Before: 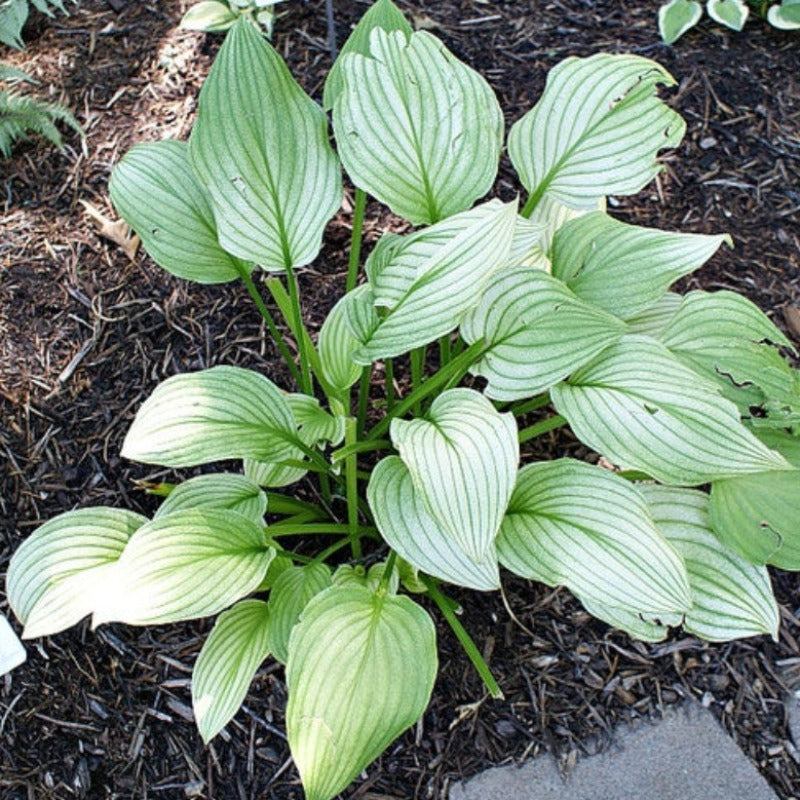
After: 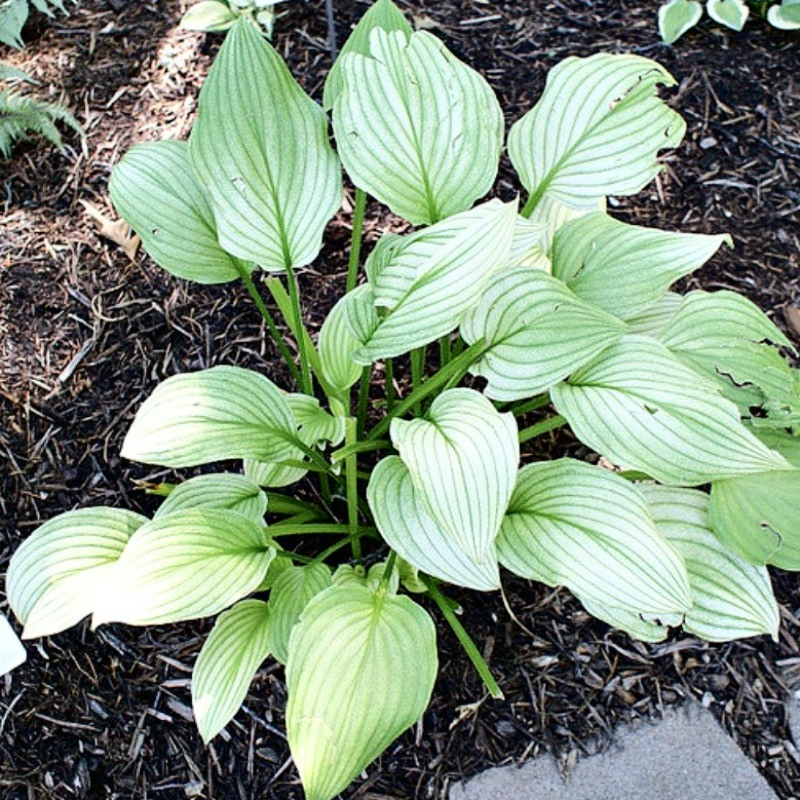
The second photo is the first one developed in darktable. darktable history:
tone curve: curves: ch0 [(0, 0) (0.003, 0.004) (0.011, 0.006) (0.025, 0.011) (0.044, 0.017) (0.069, 0.029) (0.1, 0.047) (0.136, 0.07) (0.177, 0.121) (0.224, 0.182) (0.277, 0.257) (0.335, 0.342) (0.399, 0.432) (0.468, 0.526) (0.543, 0.621) (0.623, 0.711) (0.709, 0.792) (0.801, 0.87) (0.898, 0.951) (1, 1)], color space Lab, independent channels, preserve colors none
